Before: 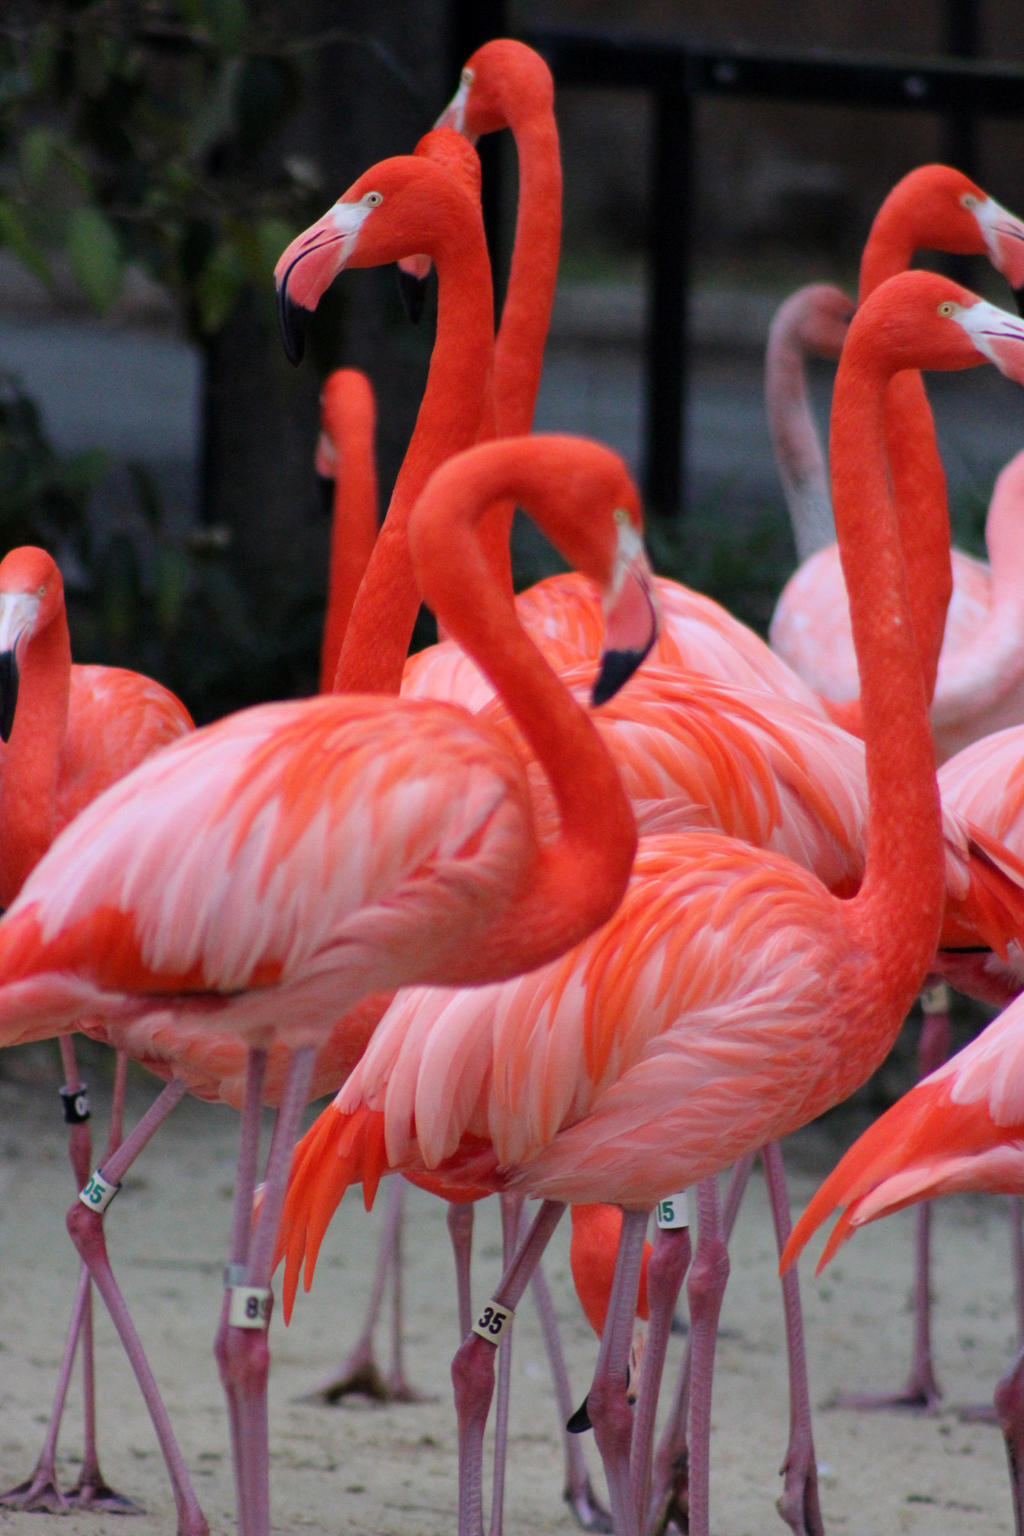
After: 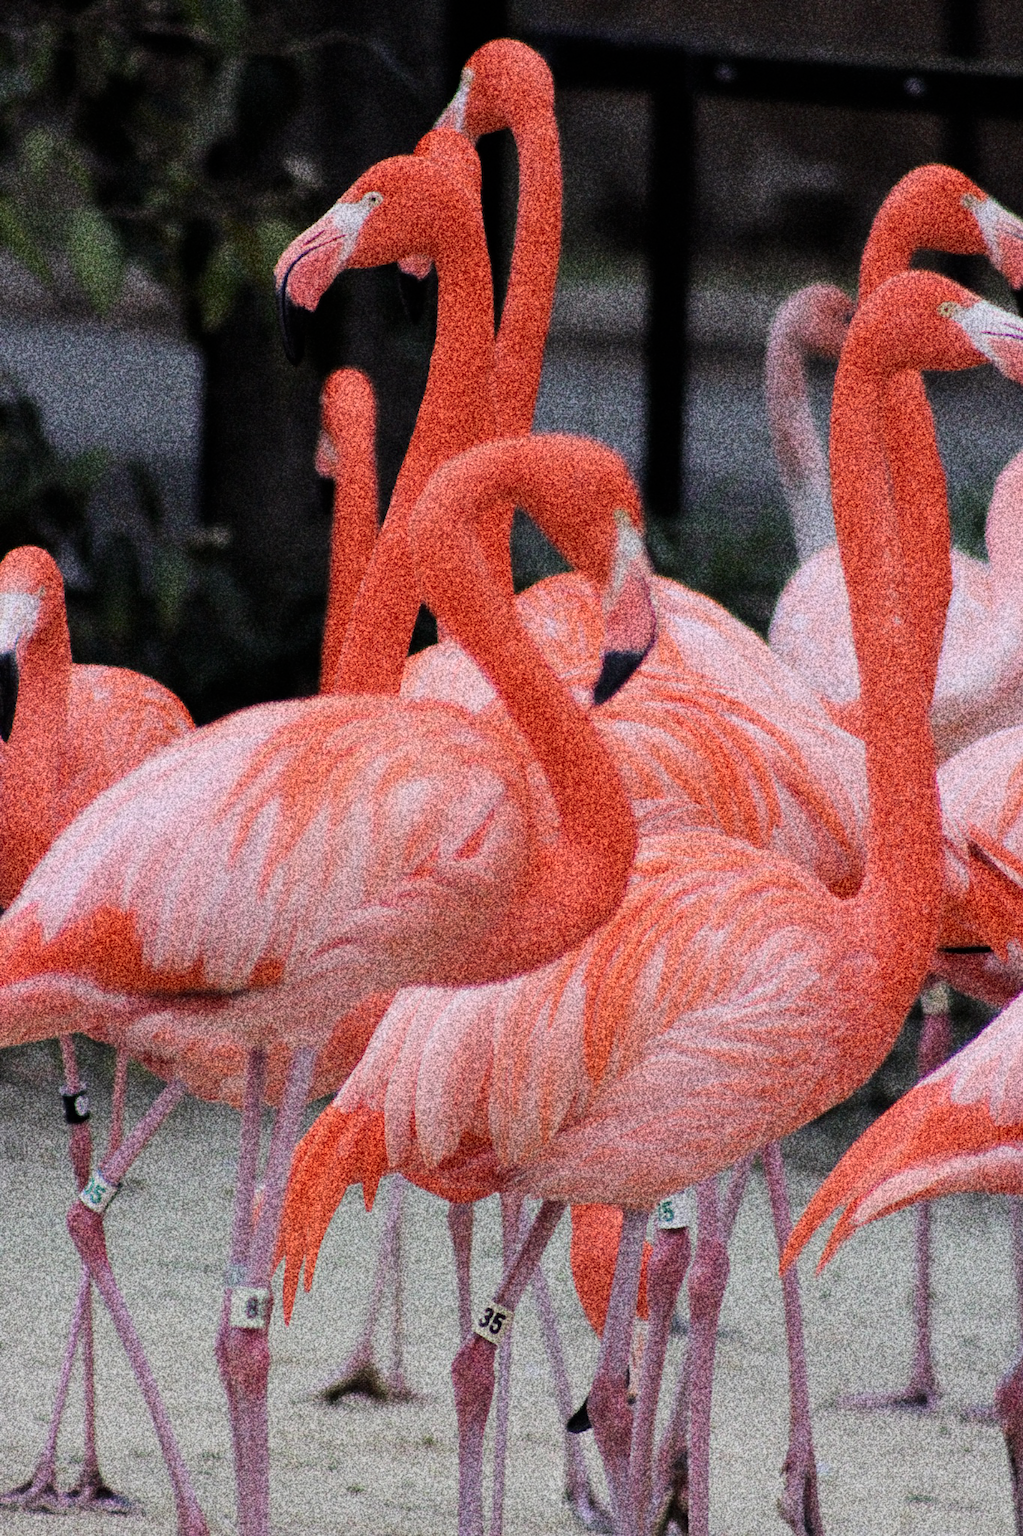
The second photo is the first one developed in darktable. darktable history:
graduated density: density 0.38 EV, hardness 21%, rotation -6.11°, saturation 32%
filmic rgb: black relative exposure -7.65 EV, white relative exposure 4.56 EV, hardness 3.61
grain: coarseness 30.02 ISO, strength 100%
white balance: emerald 1
color correction: saturation 0.8
exposure: black level correction 0, exposure 0.7 EV, compensate exposure bias true, compensate highlight preservation false
